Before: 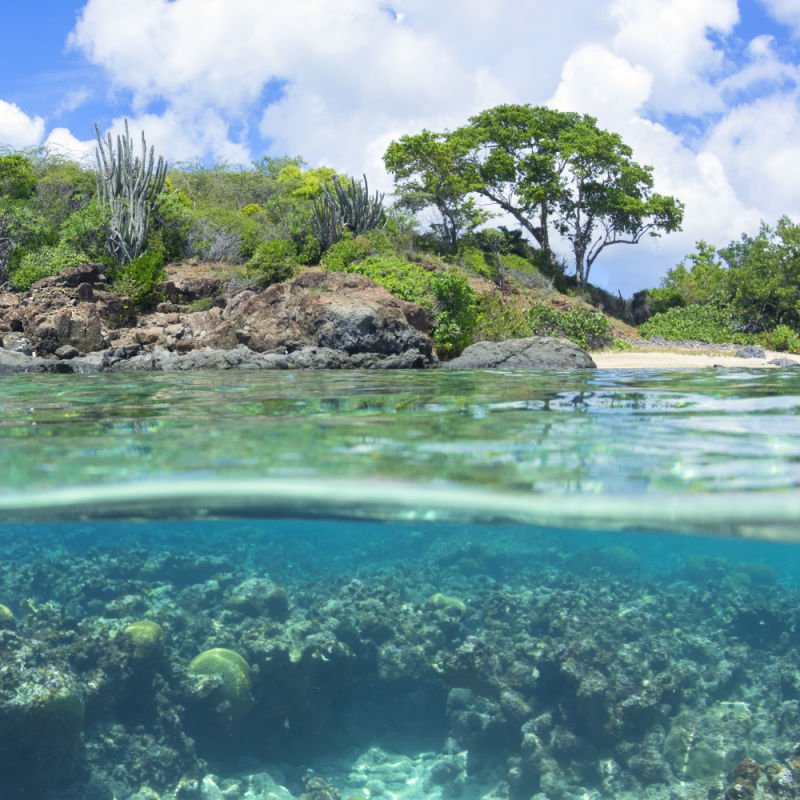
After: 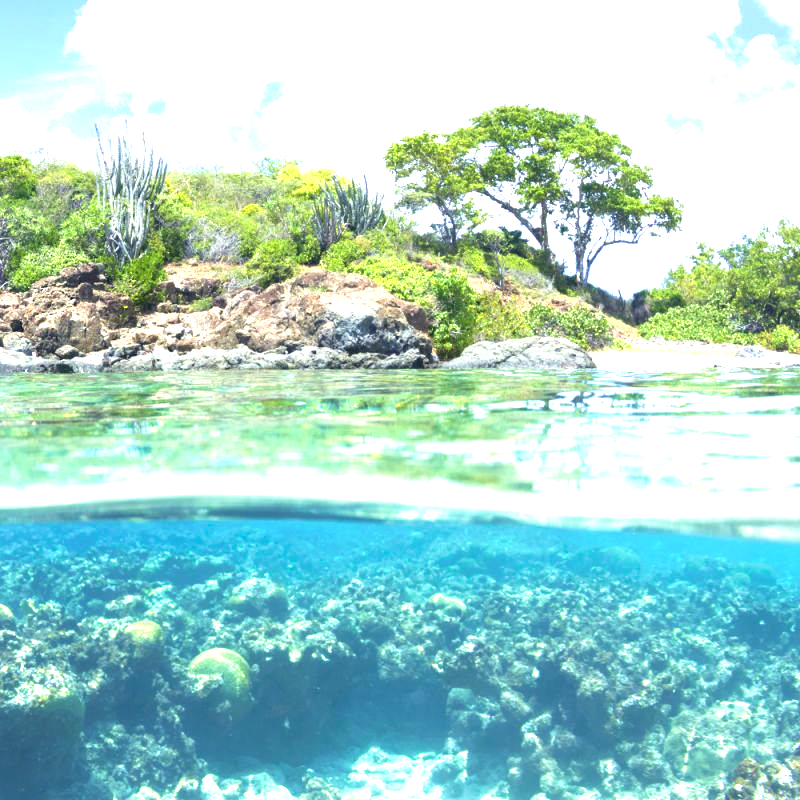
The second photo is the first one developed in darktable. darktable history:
exposure: black level correction 0, exposure 1.495 EV, compensate exposure bias true, compensate highlight preservation false
velvia: on, module defaults
